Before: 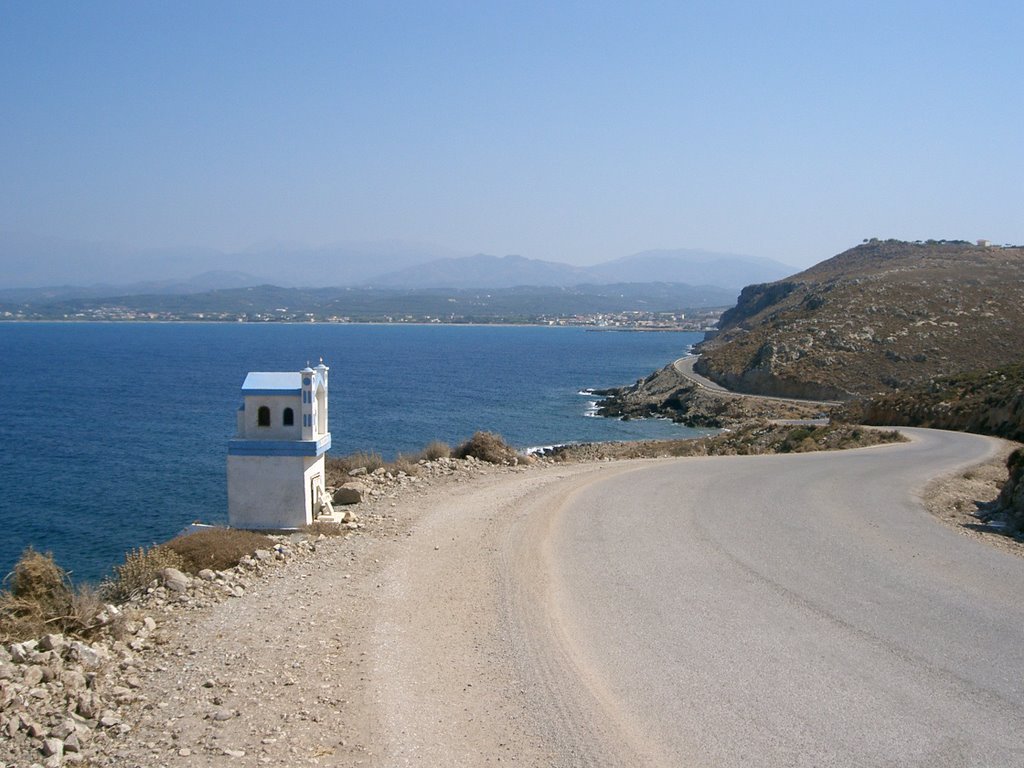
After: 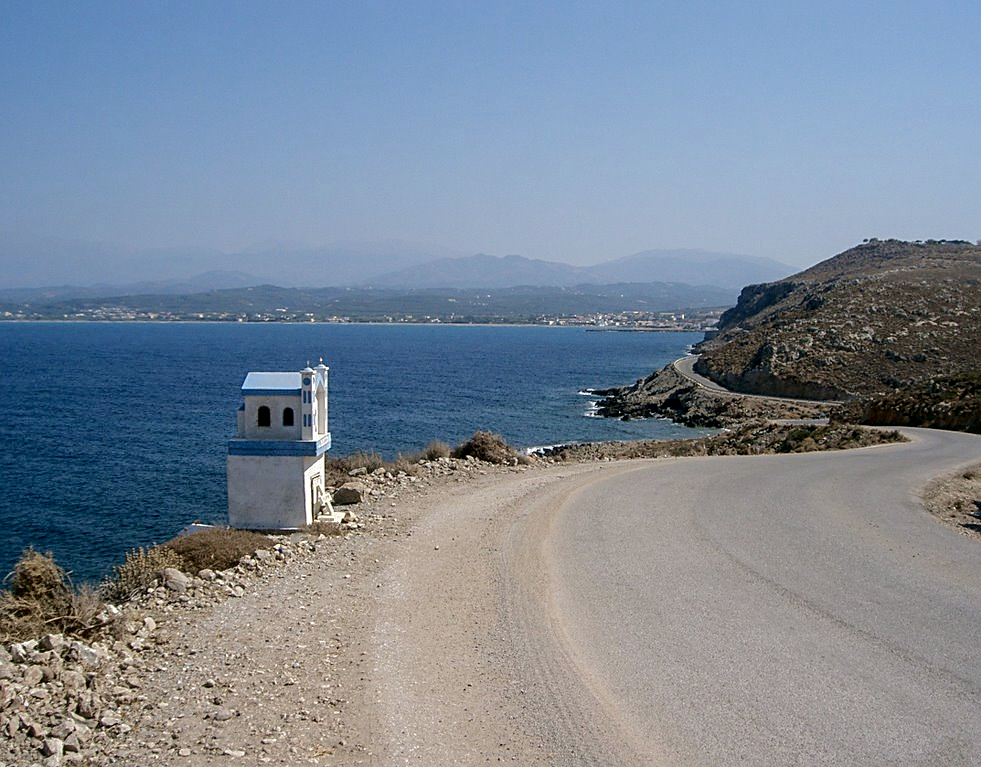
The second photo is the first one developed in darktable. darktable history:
crop: right 4.126%, bottom 0.031%
fill light: exposure -2 EV, width 8.6
local contrast: on, module defaults
sharpen: on, module defaults
rgb curve: curves: ch0 [(0, 0) (0.175, 0.154) (0.785, 0.663) (1, 1)]
